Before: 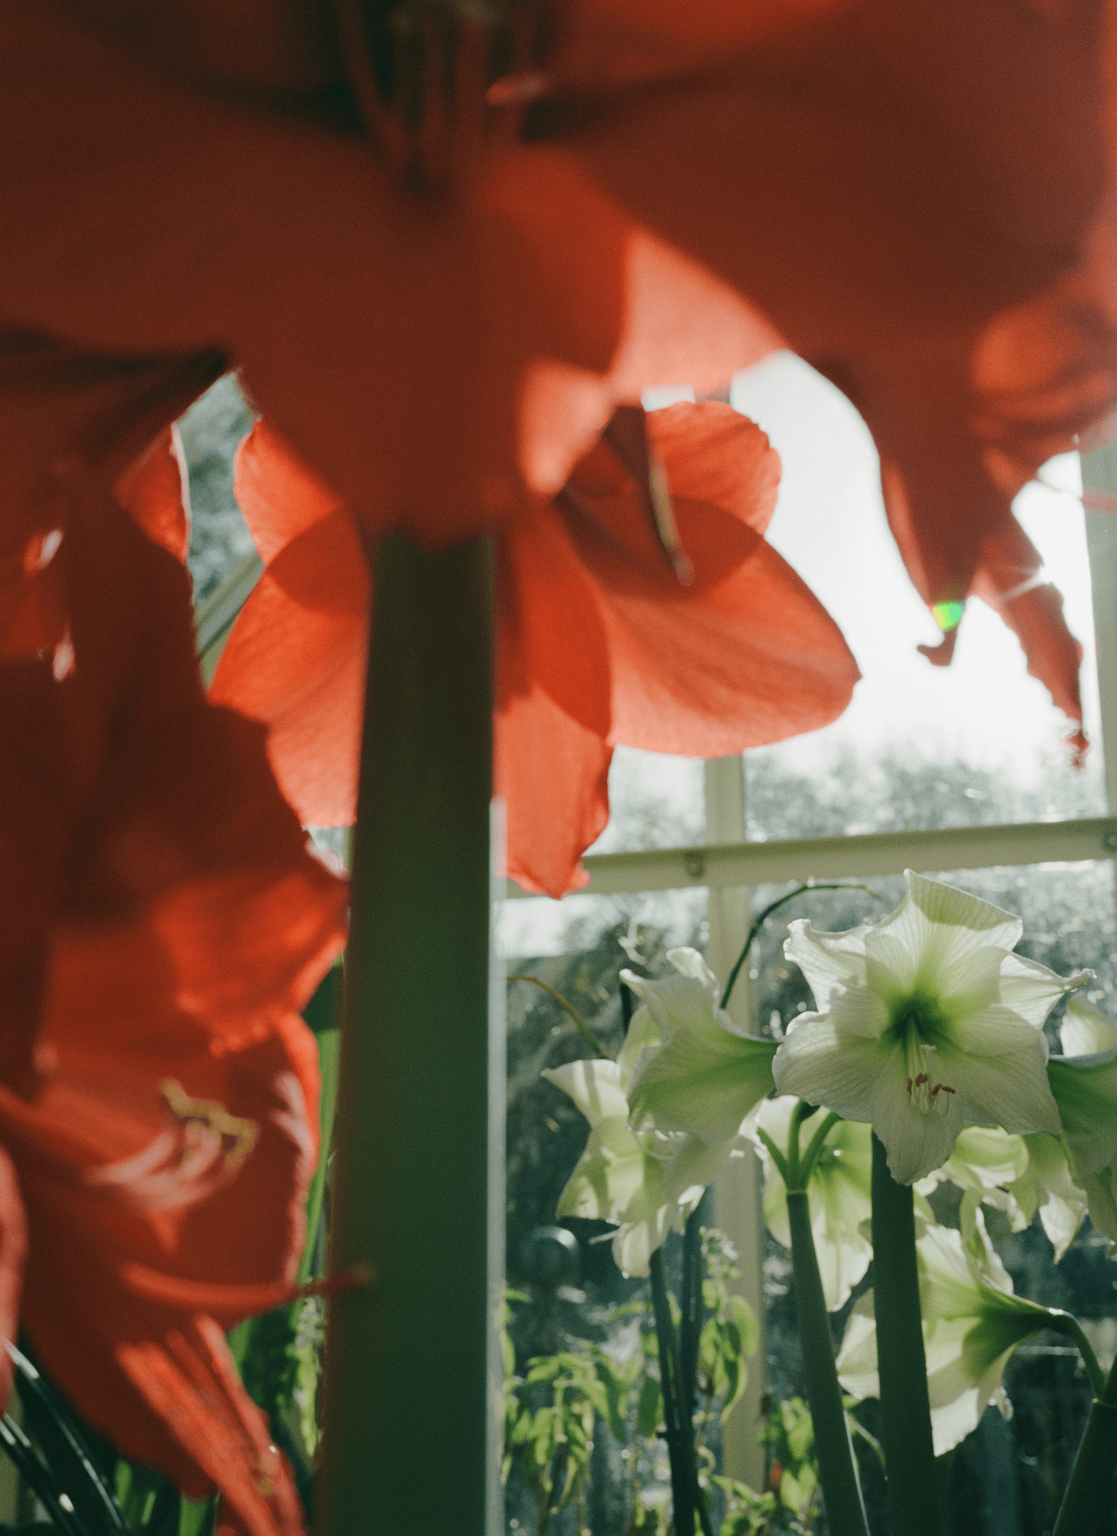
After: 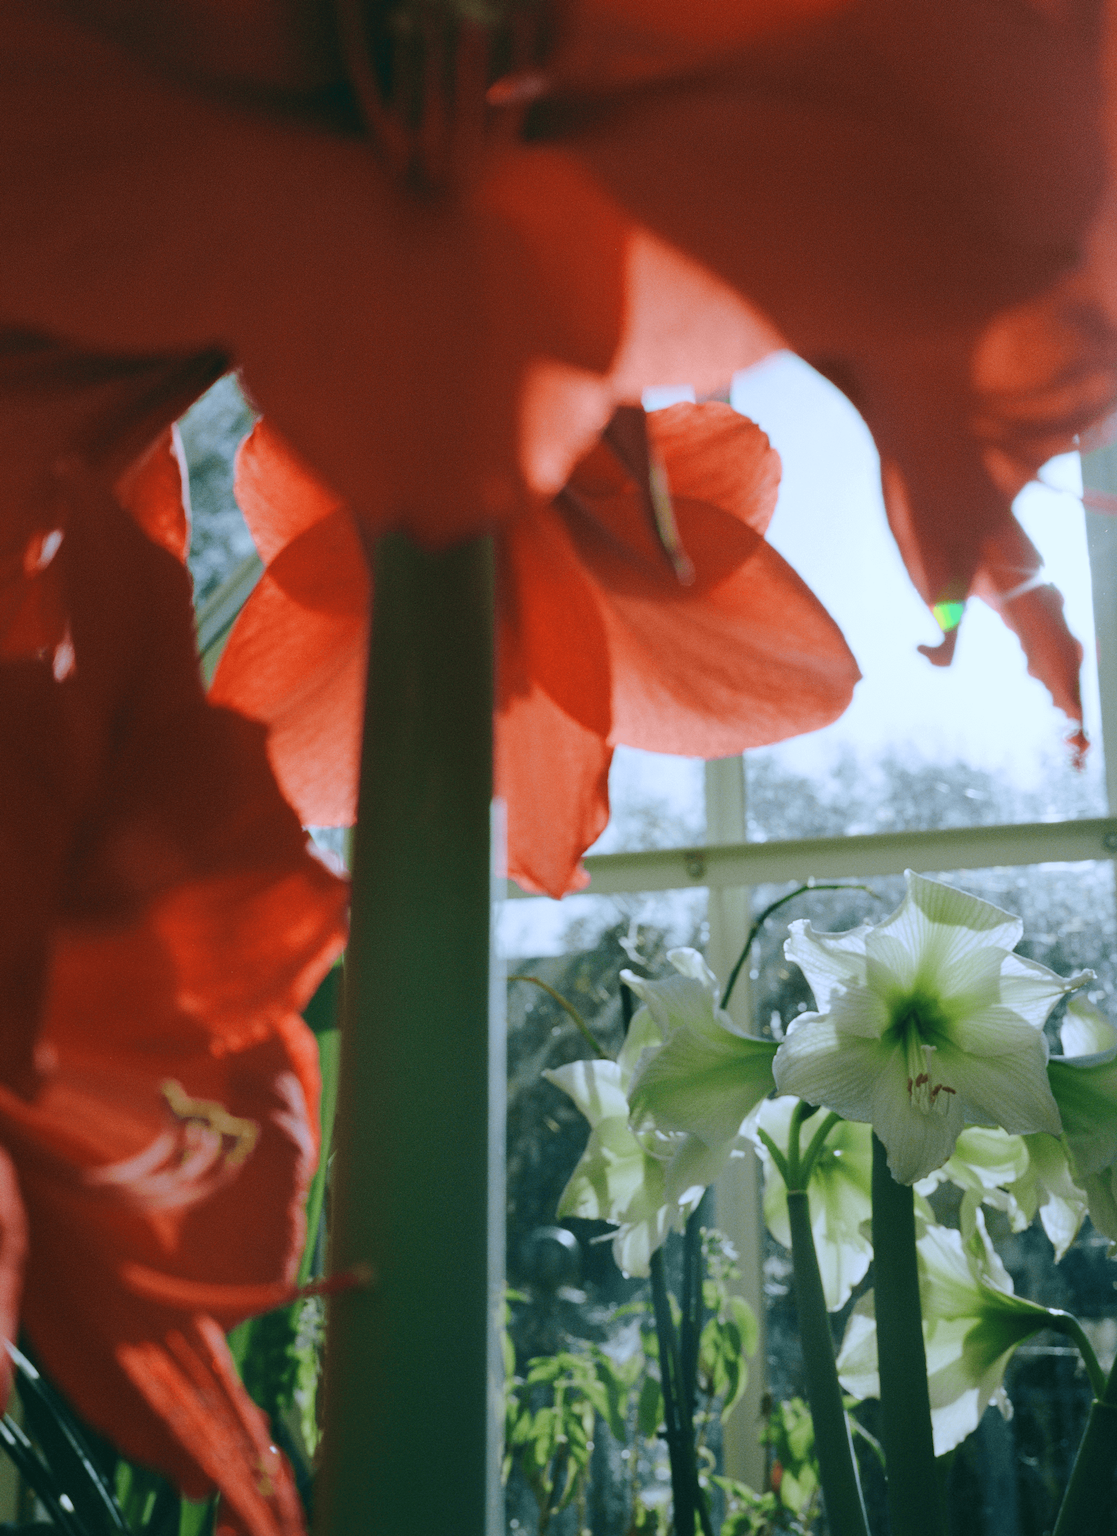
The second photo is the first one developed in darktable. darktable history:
white balance: red 0.948, green 1.02, blue 1.176
contrast brightness saturation: saturation 0.13
